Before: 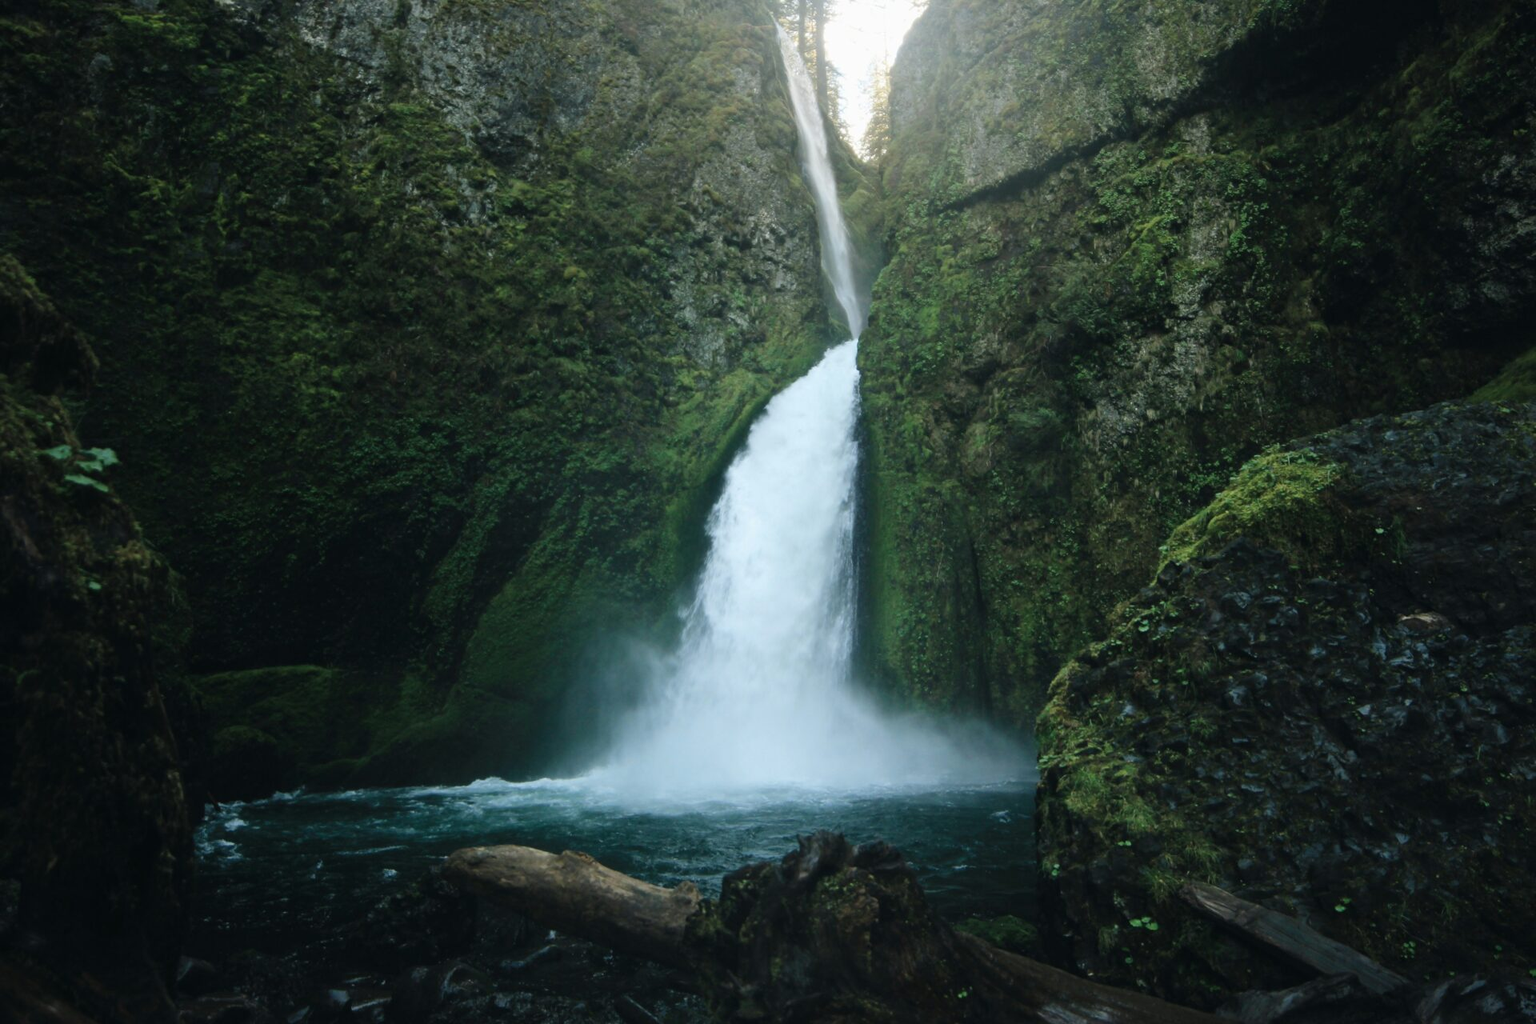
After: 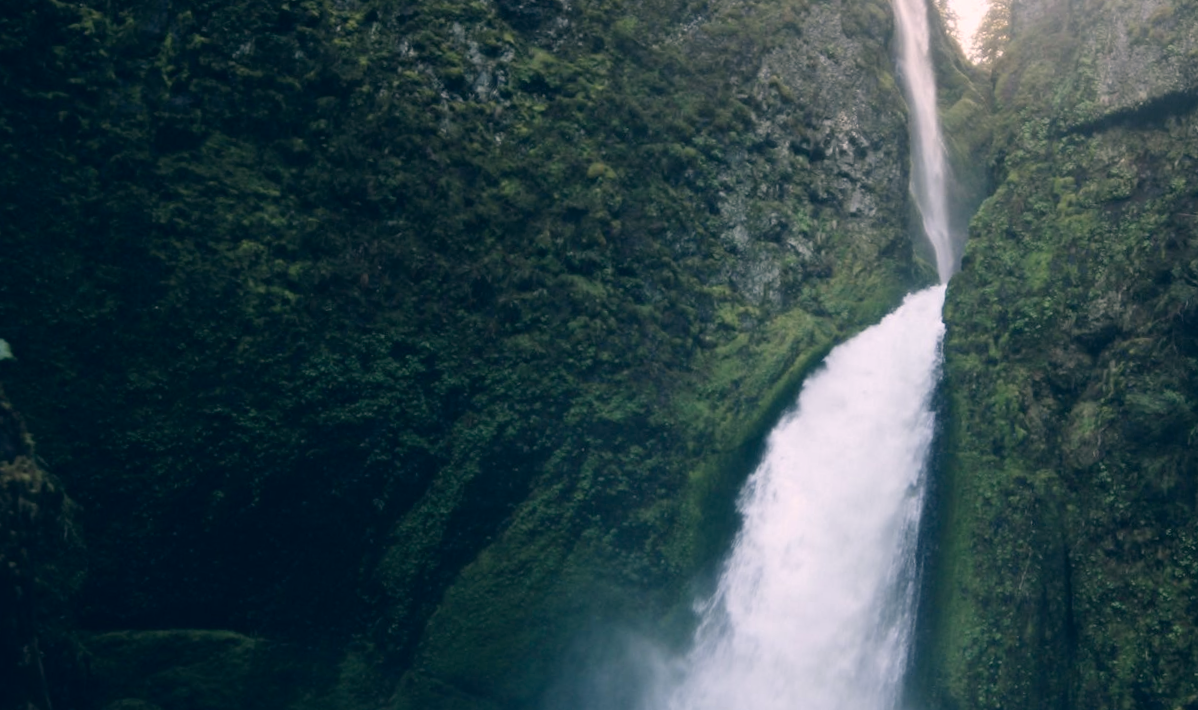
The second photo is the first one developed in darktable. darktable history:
color balance rgb: global vibrance 10%
crop and rotate: angle -4.99°, left 2.122%, top 6.945%, right 27.566%, bottom 30.519%
color correction: highlights a* 14.46, highlights b* 5.85, shadows a* -5.53, shadows b* -15.24, saturation 0.85
